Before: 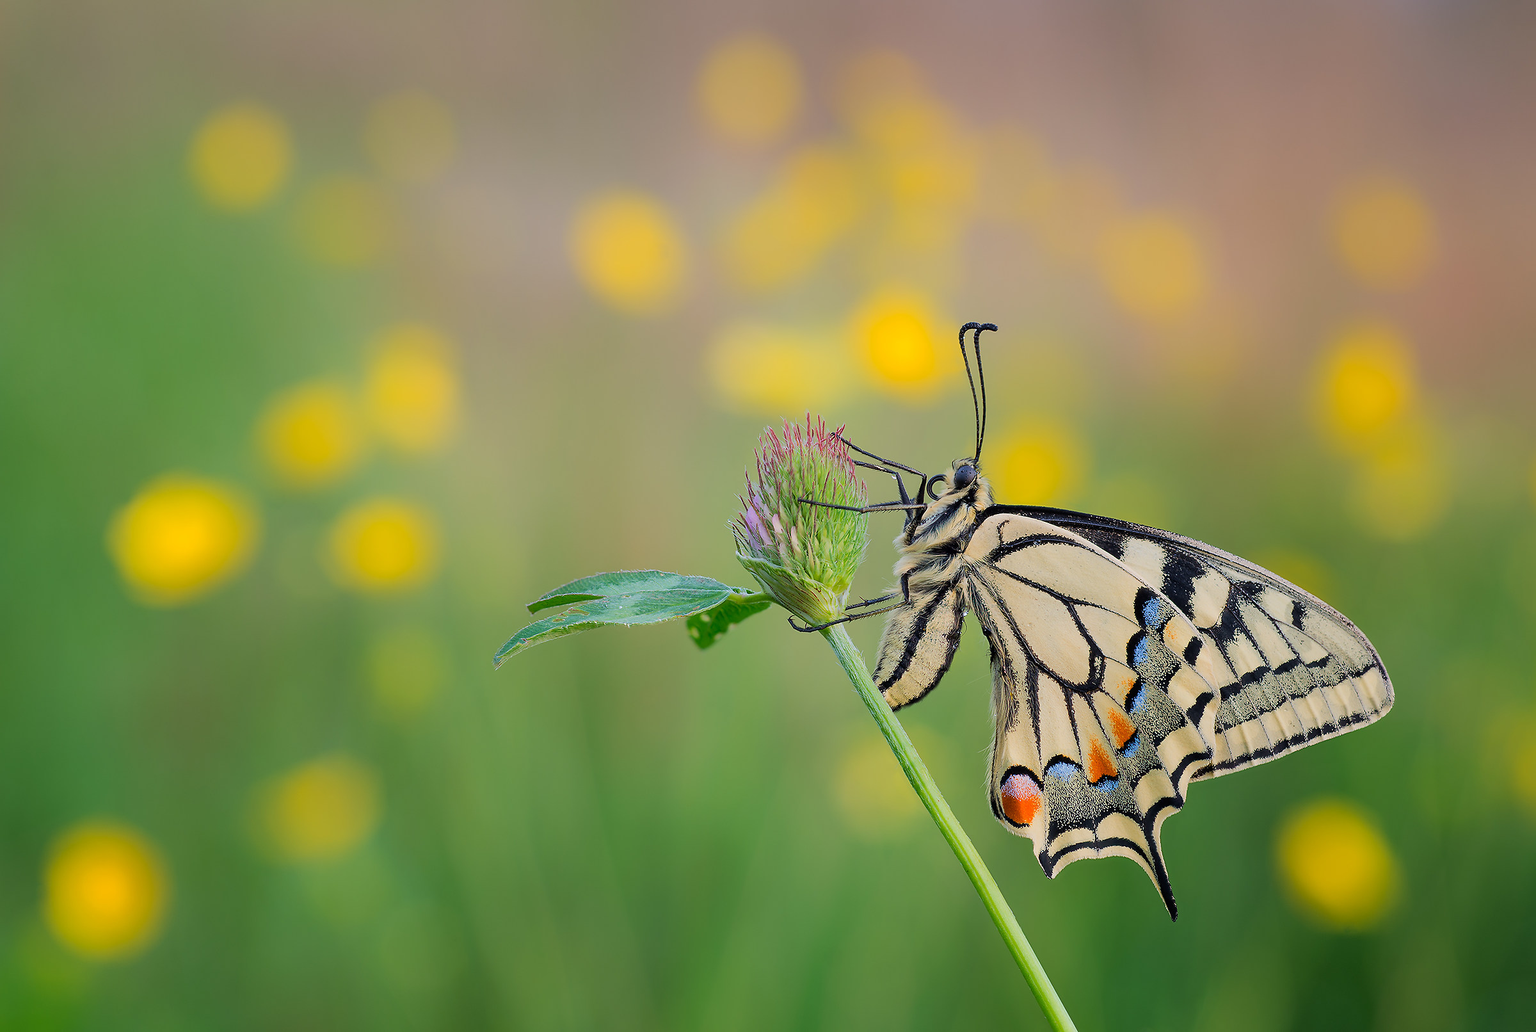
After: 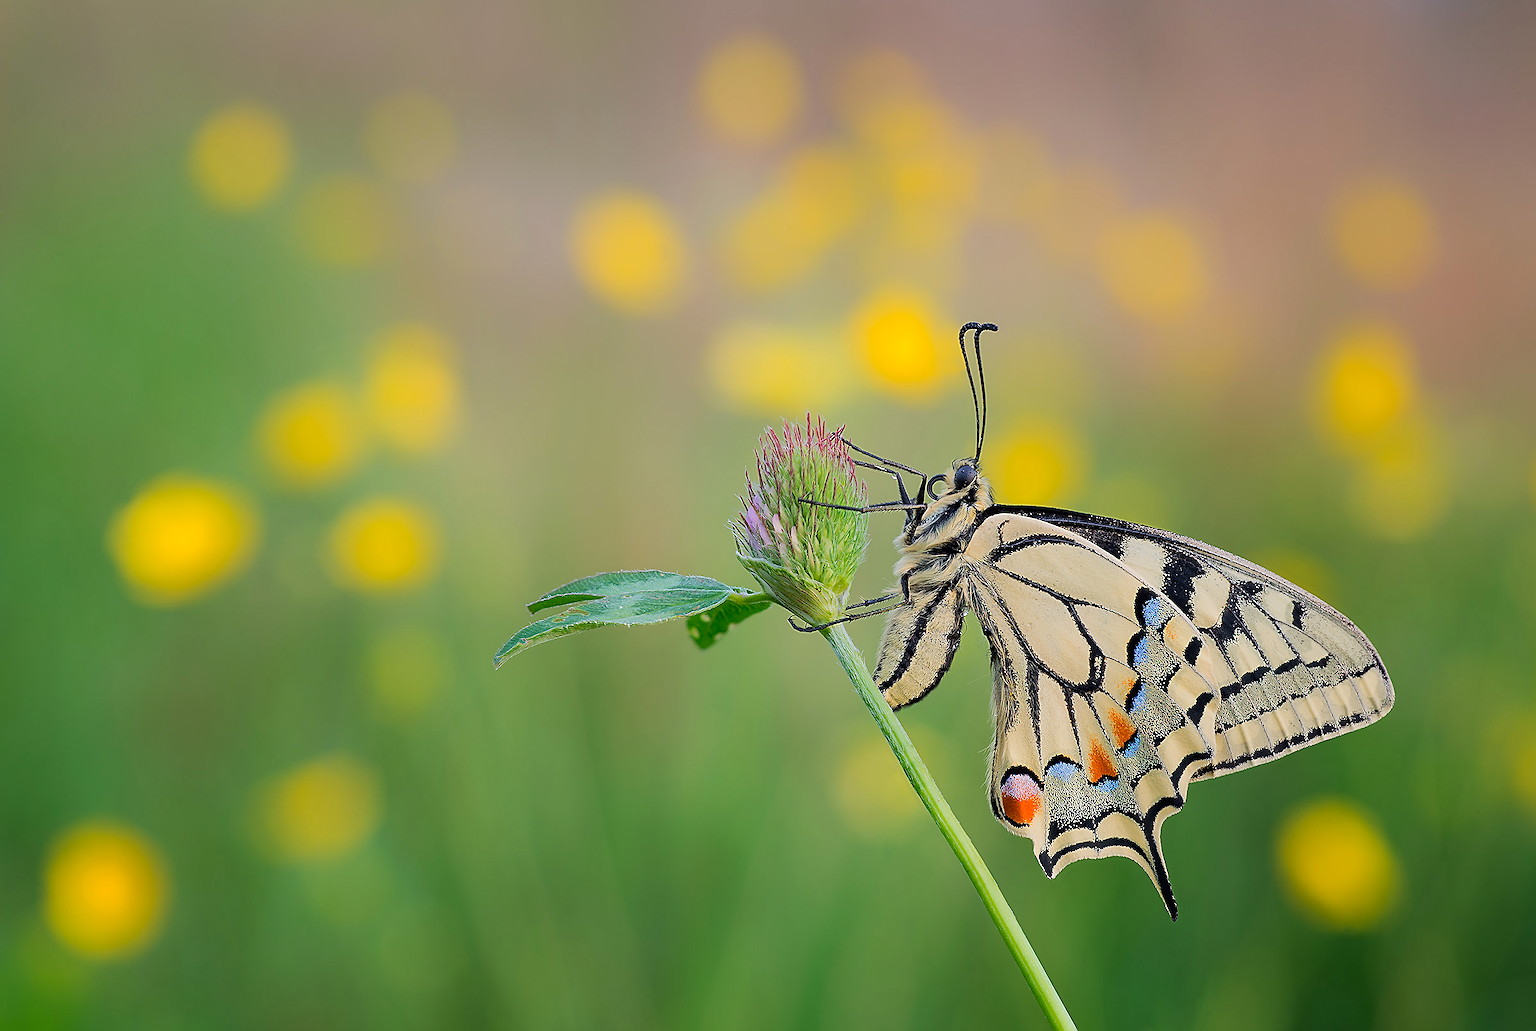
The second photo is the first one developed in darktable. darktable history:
sharpen: on, module defaults
contrast brightness saturation: contrast 0.085, saturation 0.024
